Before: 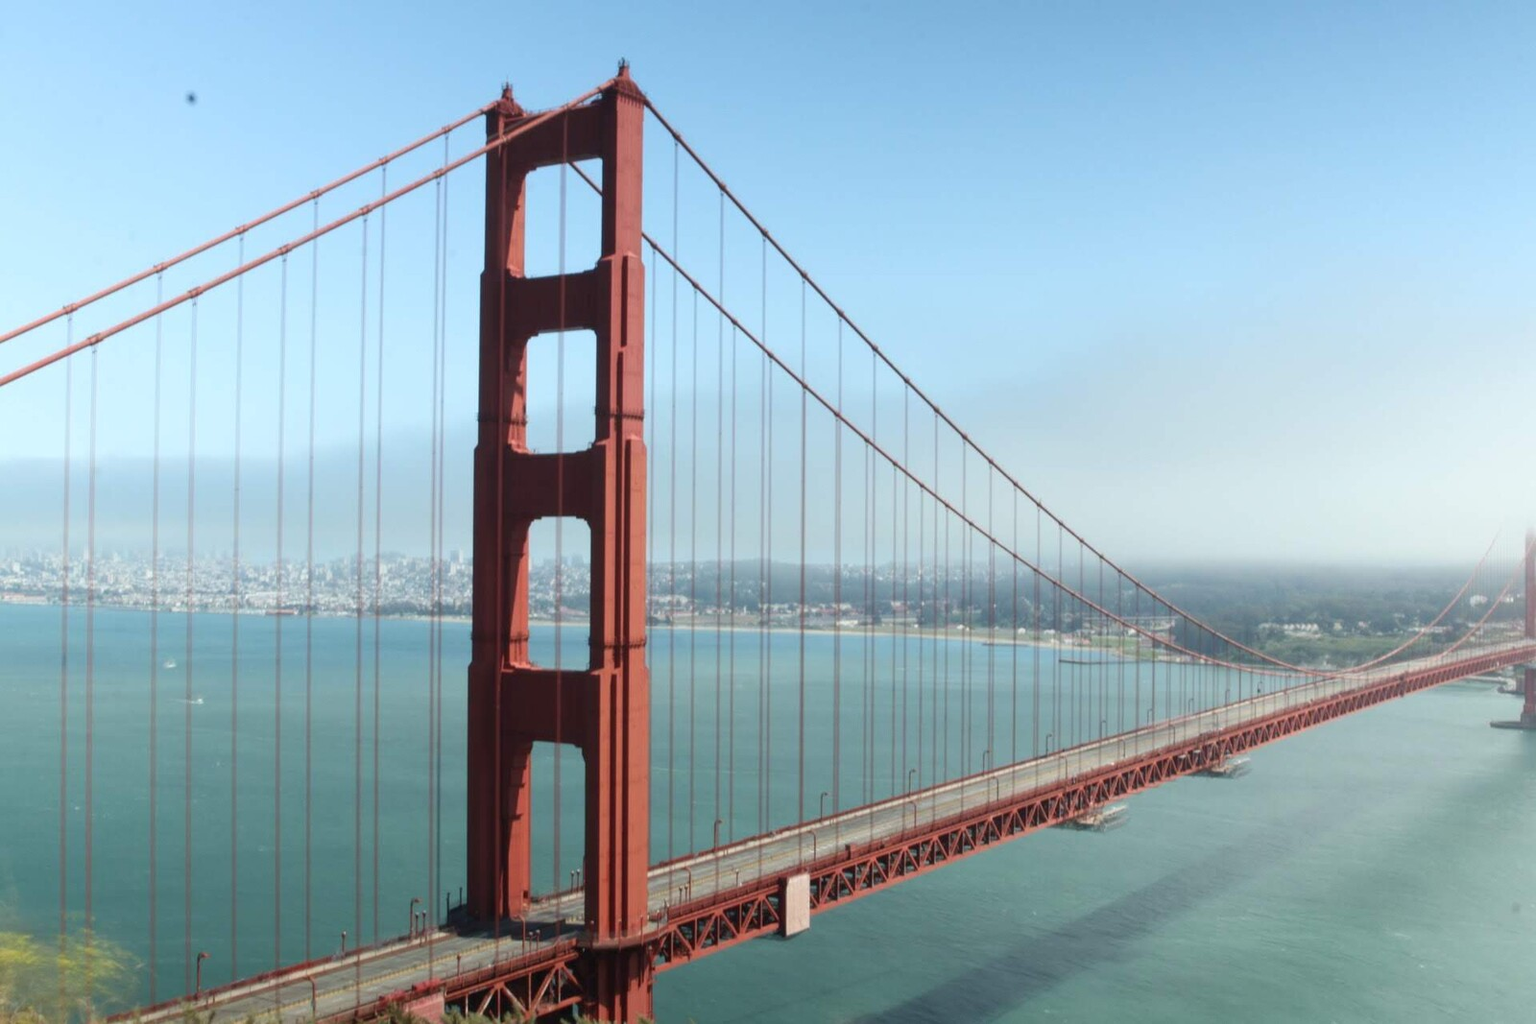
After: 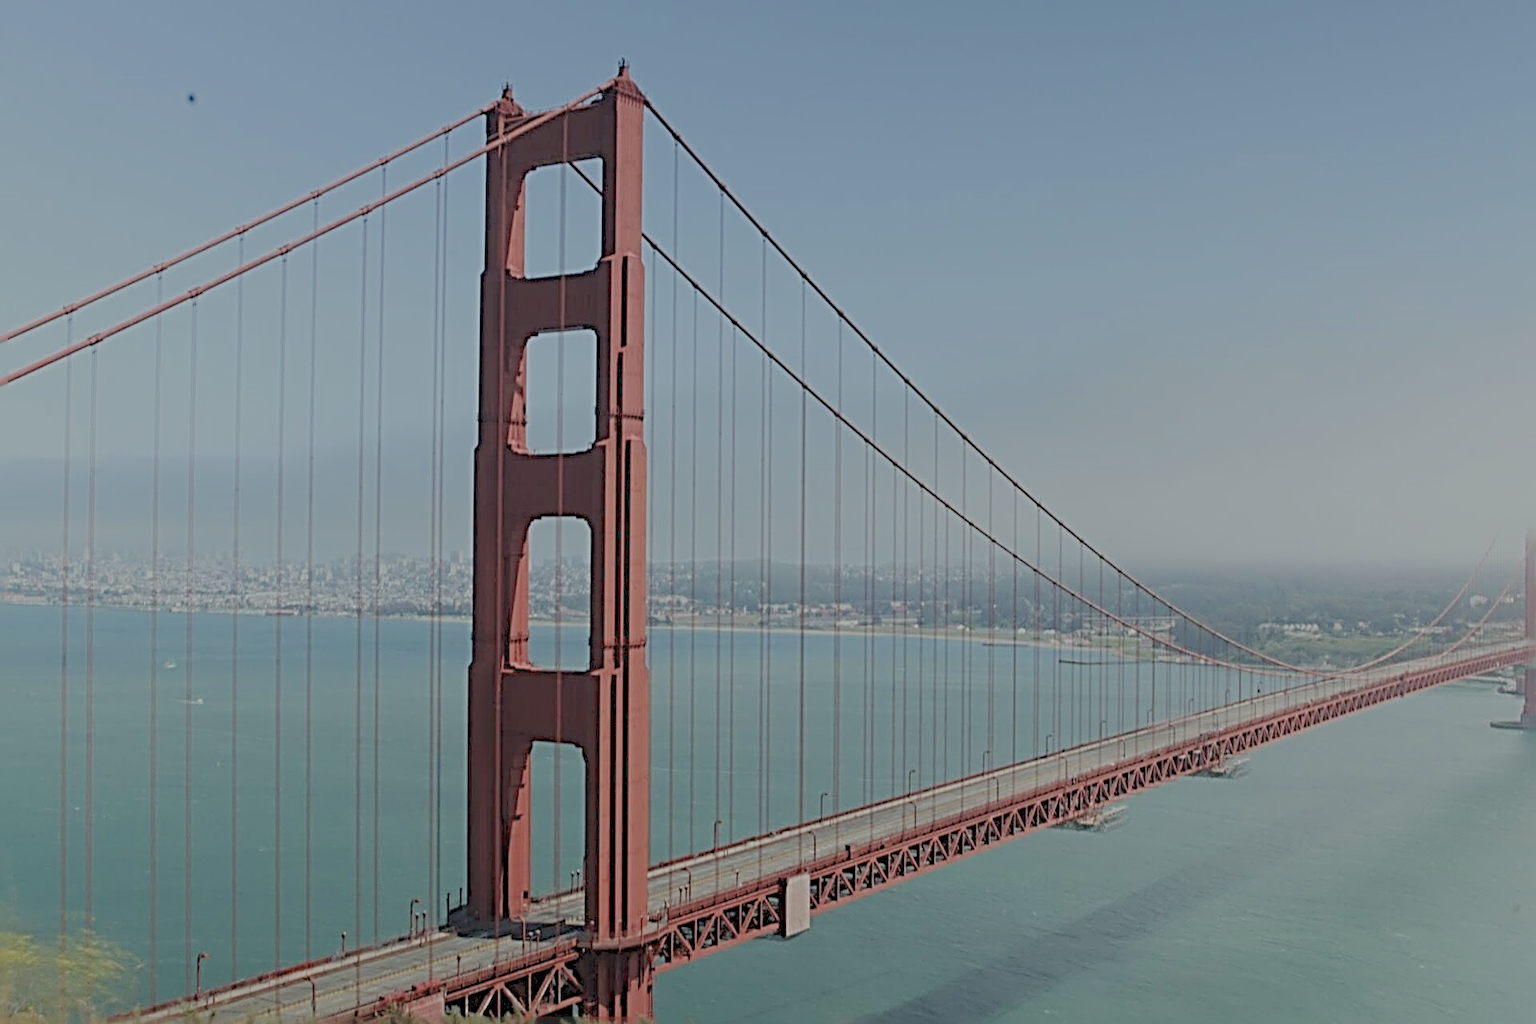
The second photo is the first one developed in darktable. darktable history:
sharpen: radius 3.162, amount 1.734
filmic rgb: black relative exposure -13.9 EV, white relative exposure 7.96 EV, hardness 3.73, latitude 49.2%, contrast 0.501
